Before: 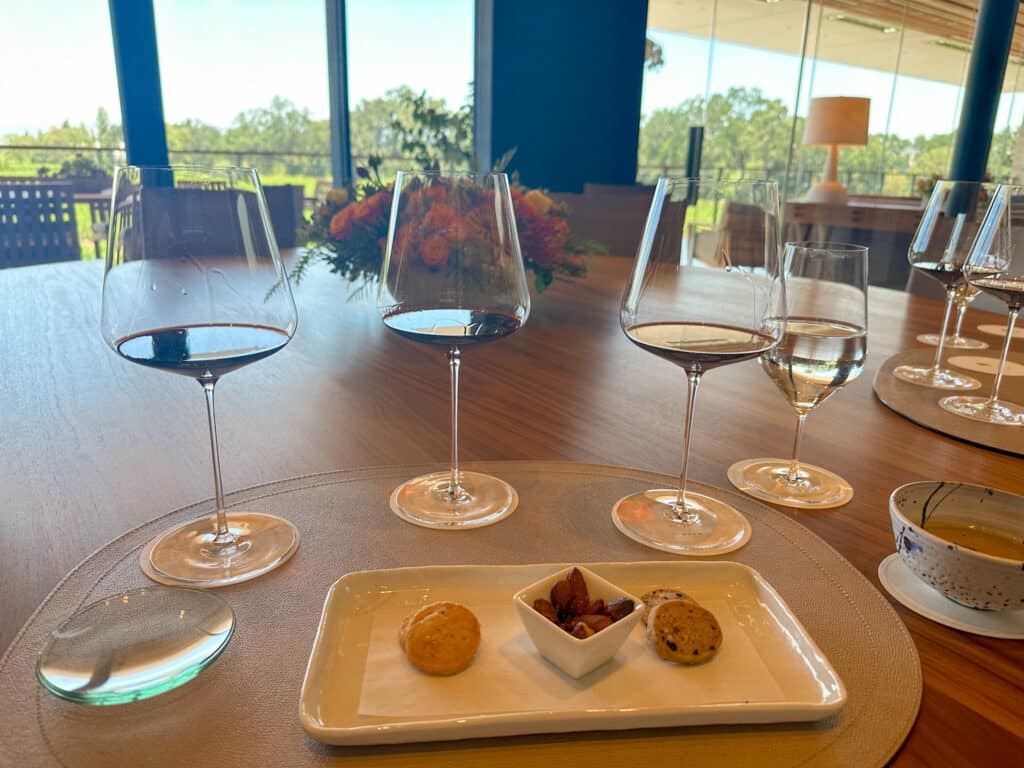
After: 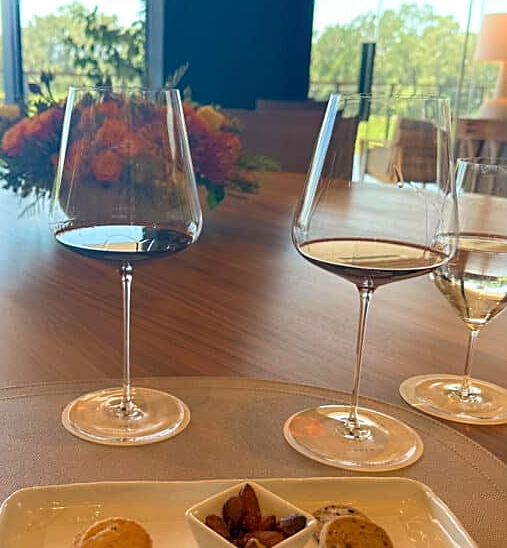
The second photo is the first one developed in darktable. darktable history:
velvia: on, module defaults
sharpen: radius 1.967
crop: left 32.075%, top 10.976%, right 18.355%, bottom 17.596%
shadows and highlights: shadows -90, highlights 90, soften with gaussian
